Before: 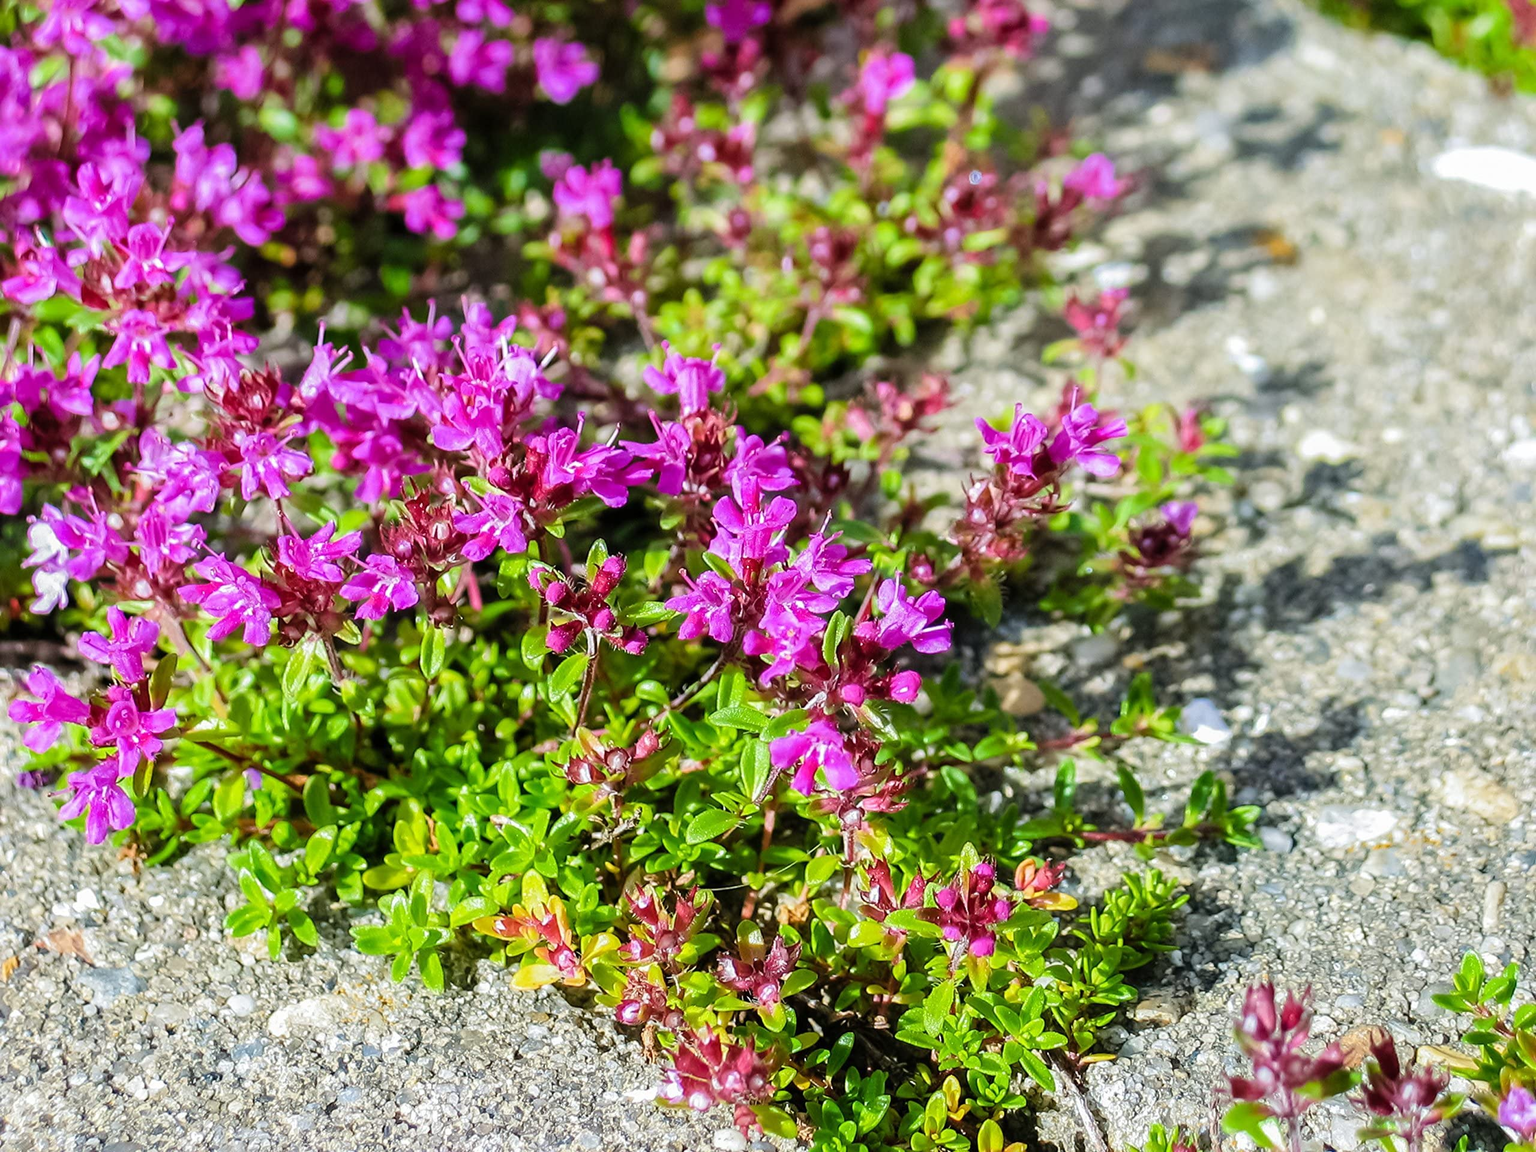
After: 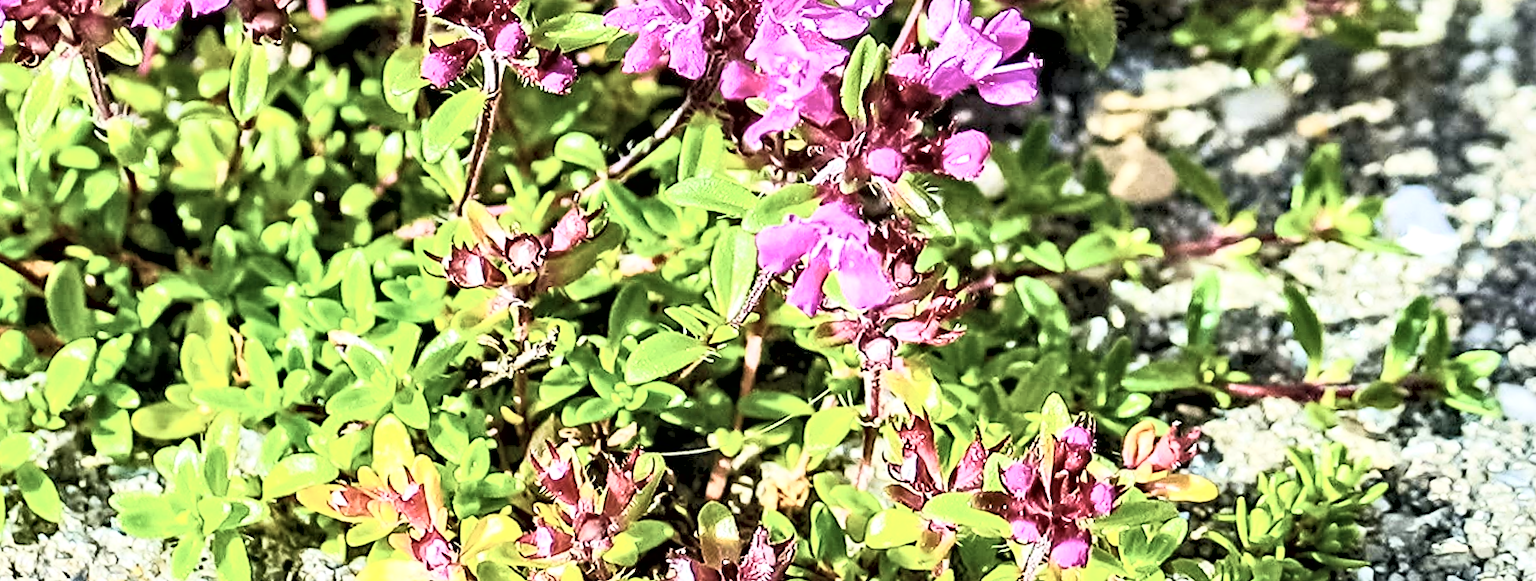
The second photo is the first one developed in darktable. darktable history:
white balance: emerald 1
velvia: on, module defaults
contrast equalizer: octaves 7, y [[0.5, 0.542, 0.583, 0.625, 0.667, 0.708], [0.5 ×6], [0.5 ×6], [0 ×6], [0 ×6]]
rotate and perspective: rotation 1.72°, automatic cropping off
contrast brightness saturation: contrast 0.43, brightness 0.56, saturation -0.19
crop: left 18.091%, top 51.13%, right 17.525%, bottom 16.85%
